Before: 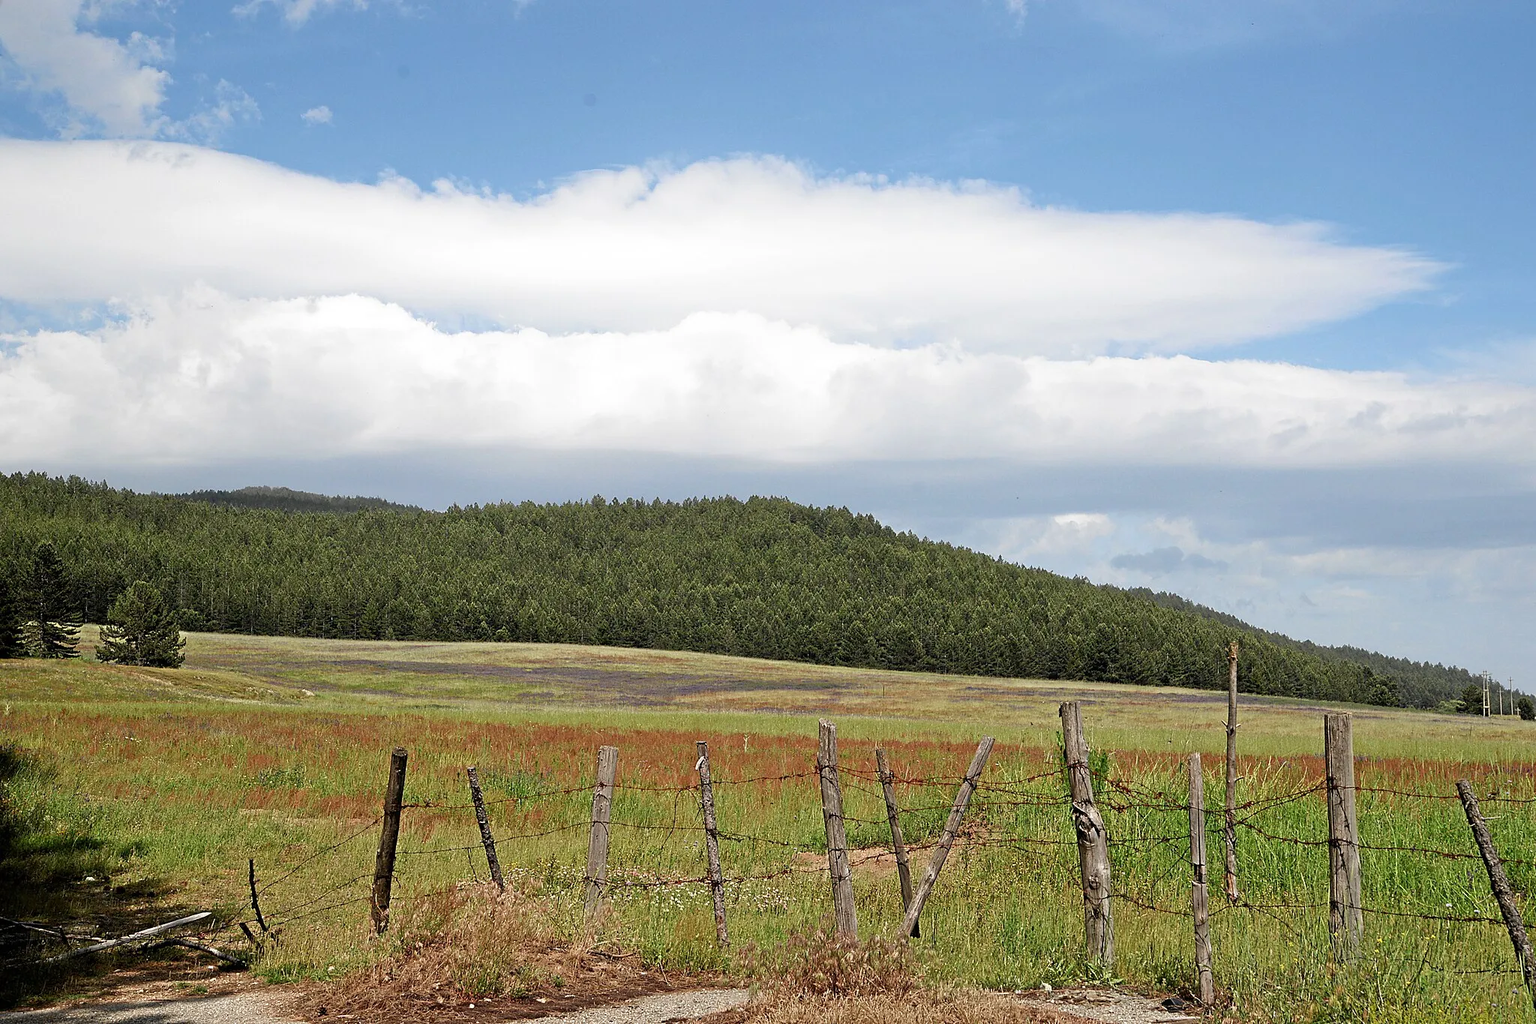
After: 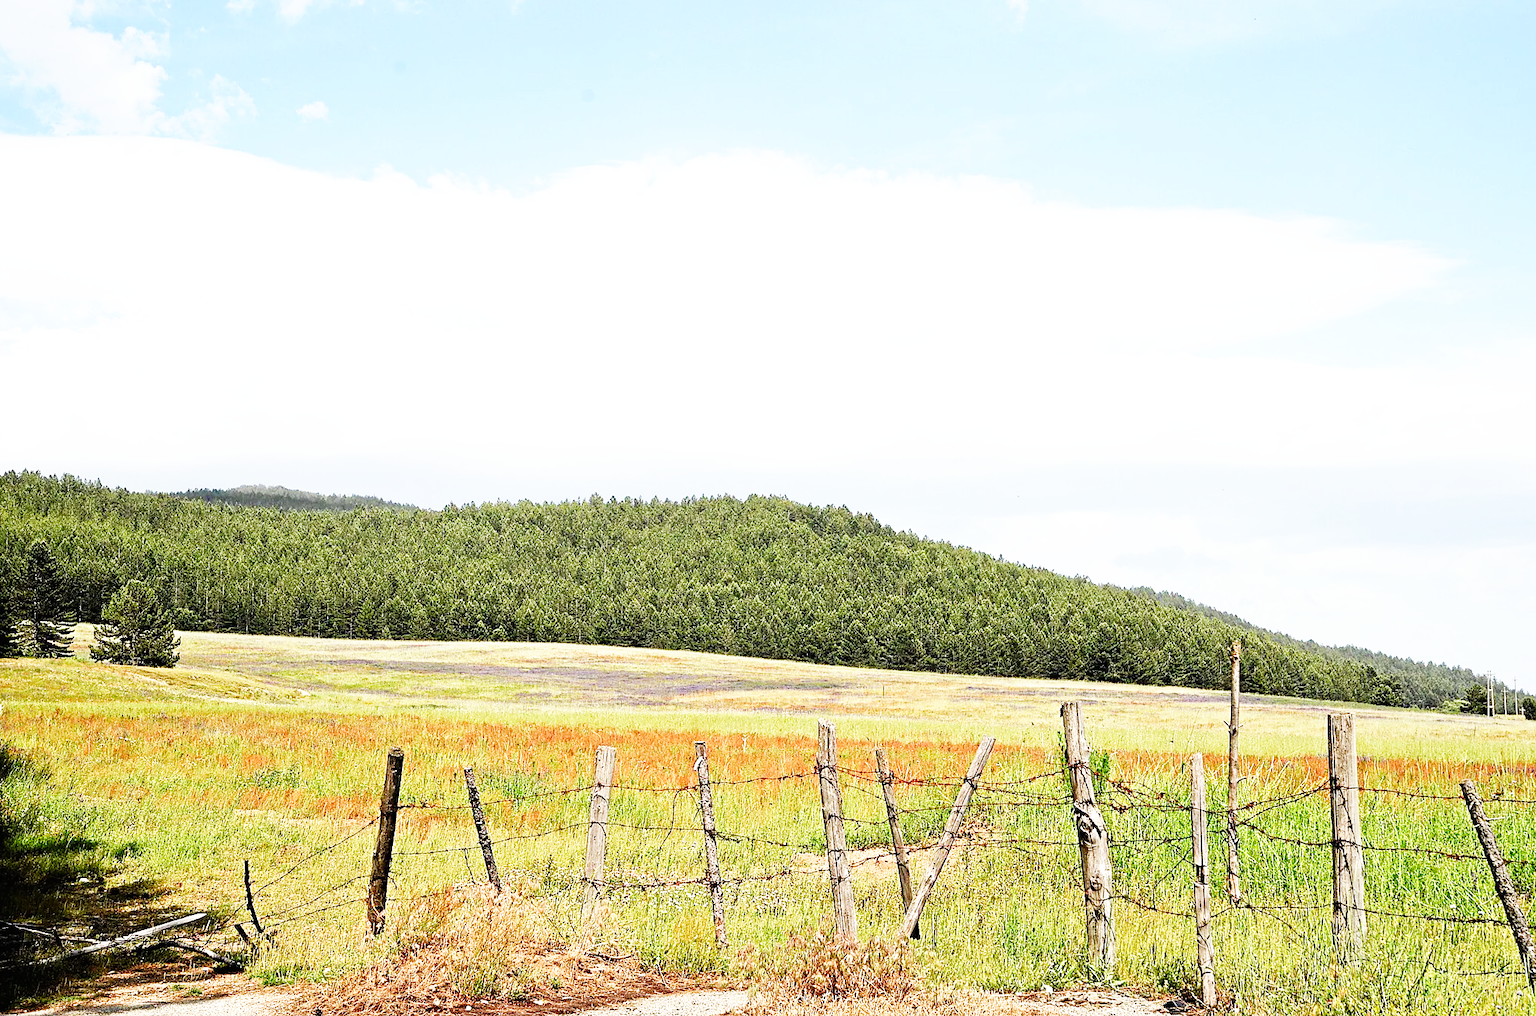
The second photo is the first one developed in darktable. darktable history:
crop: left 0.488%, top 0.516%, right 0.226%, bottom 0.936%
exposure: black level correction 0, exposure 0.499 EV, compensate exposure bias true, compensate highlight preservation false
base curve: curves: ch0 [(0, 0) (0.007, 0.004) (0.027, 0.03) (0.046, 0.07) (0.207, 0.54) (0.442, 0.872) (0.673, 0.972) (1, 1)], preserve colors none
